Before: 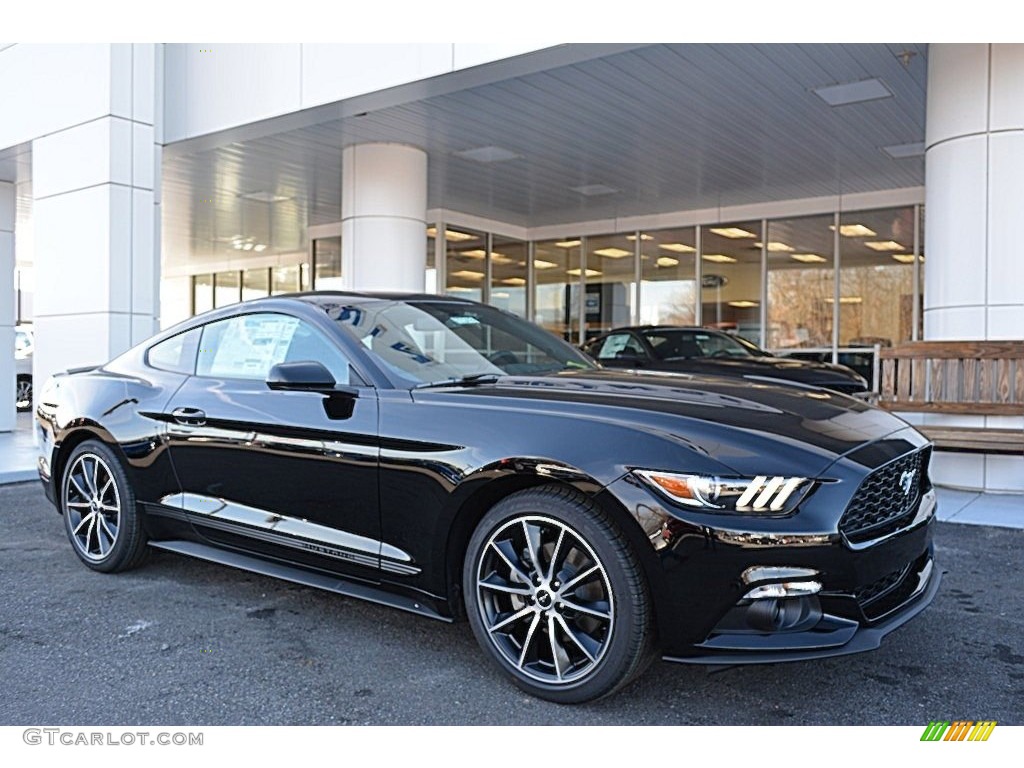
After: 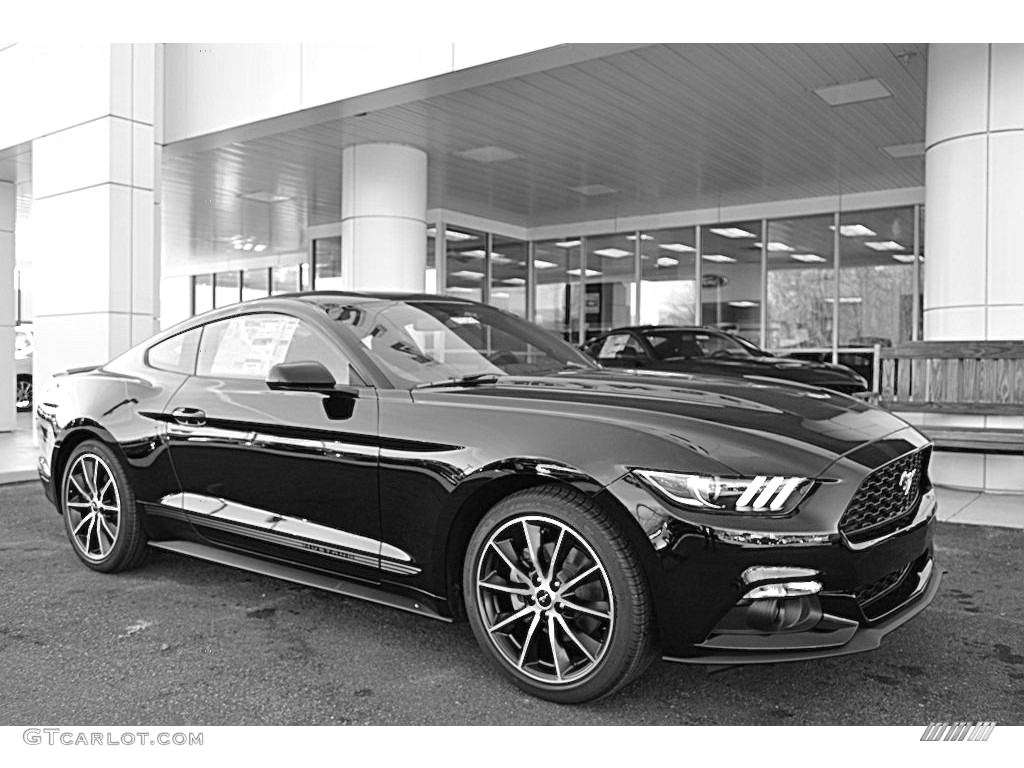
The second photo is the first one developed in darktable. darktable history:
white balance: red 0.766, blue 1.537
monochrome: a 32, b 64, size 2.3
shadows and highlights: radius 110.86, shadows 51.09, white point adjustment 9.16, highlights -4.17, highlights color adjustment 32.2%, soften with gaussian
